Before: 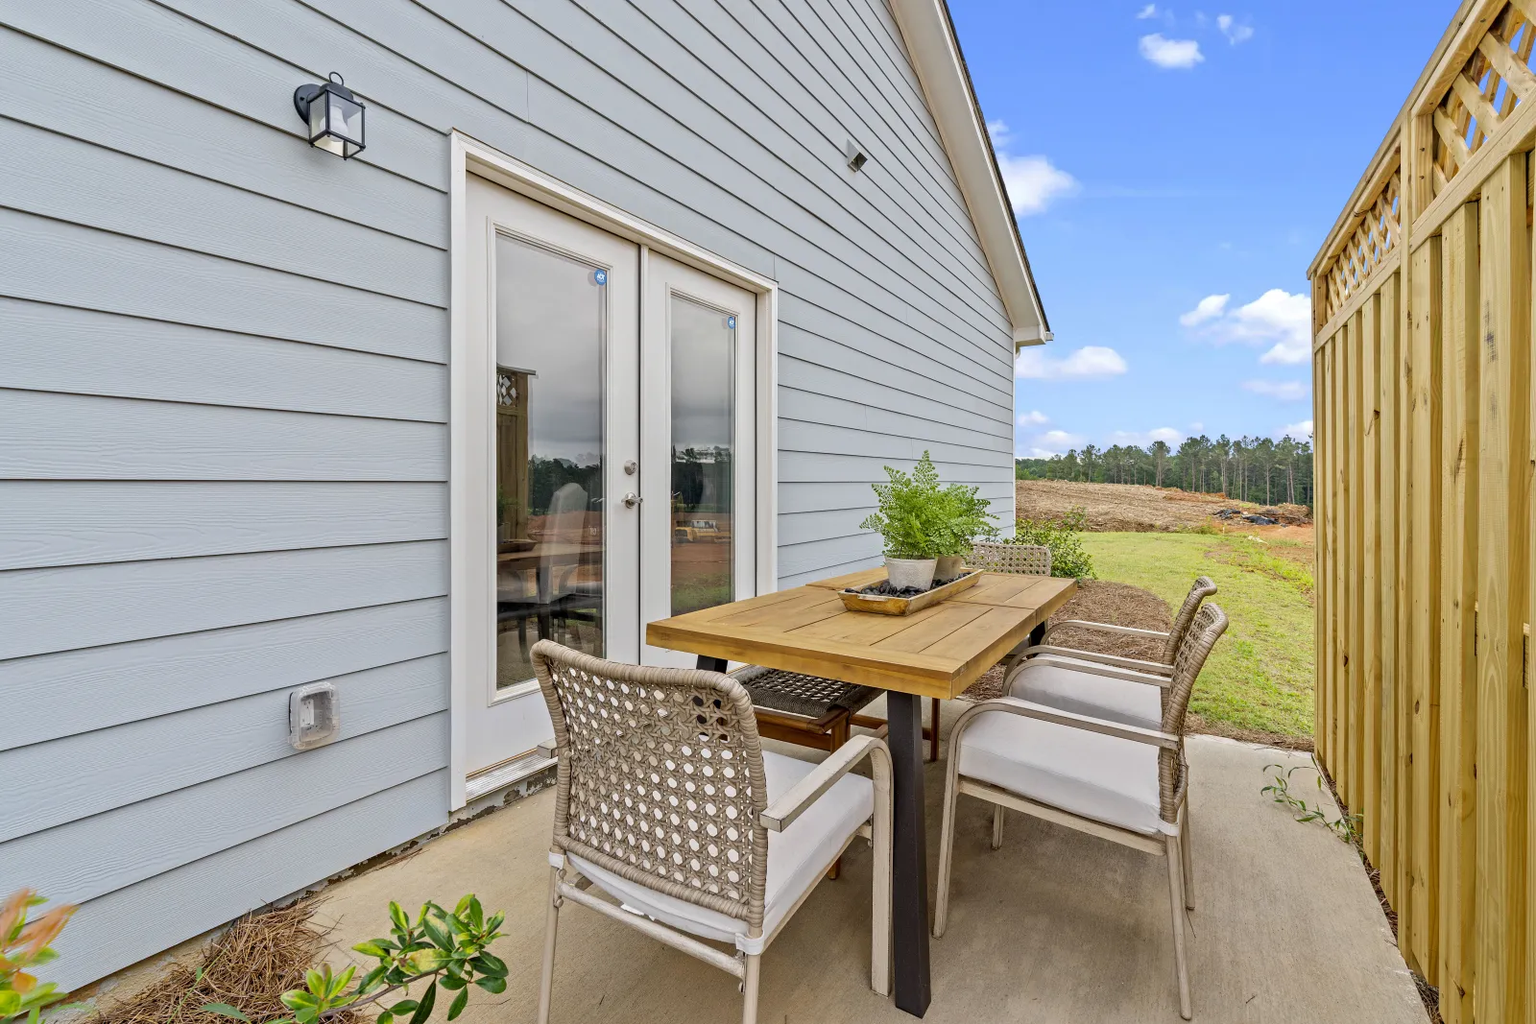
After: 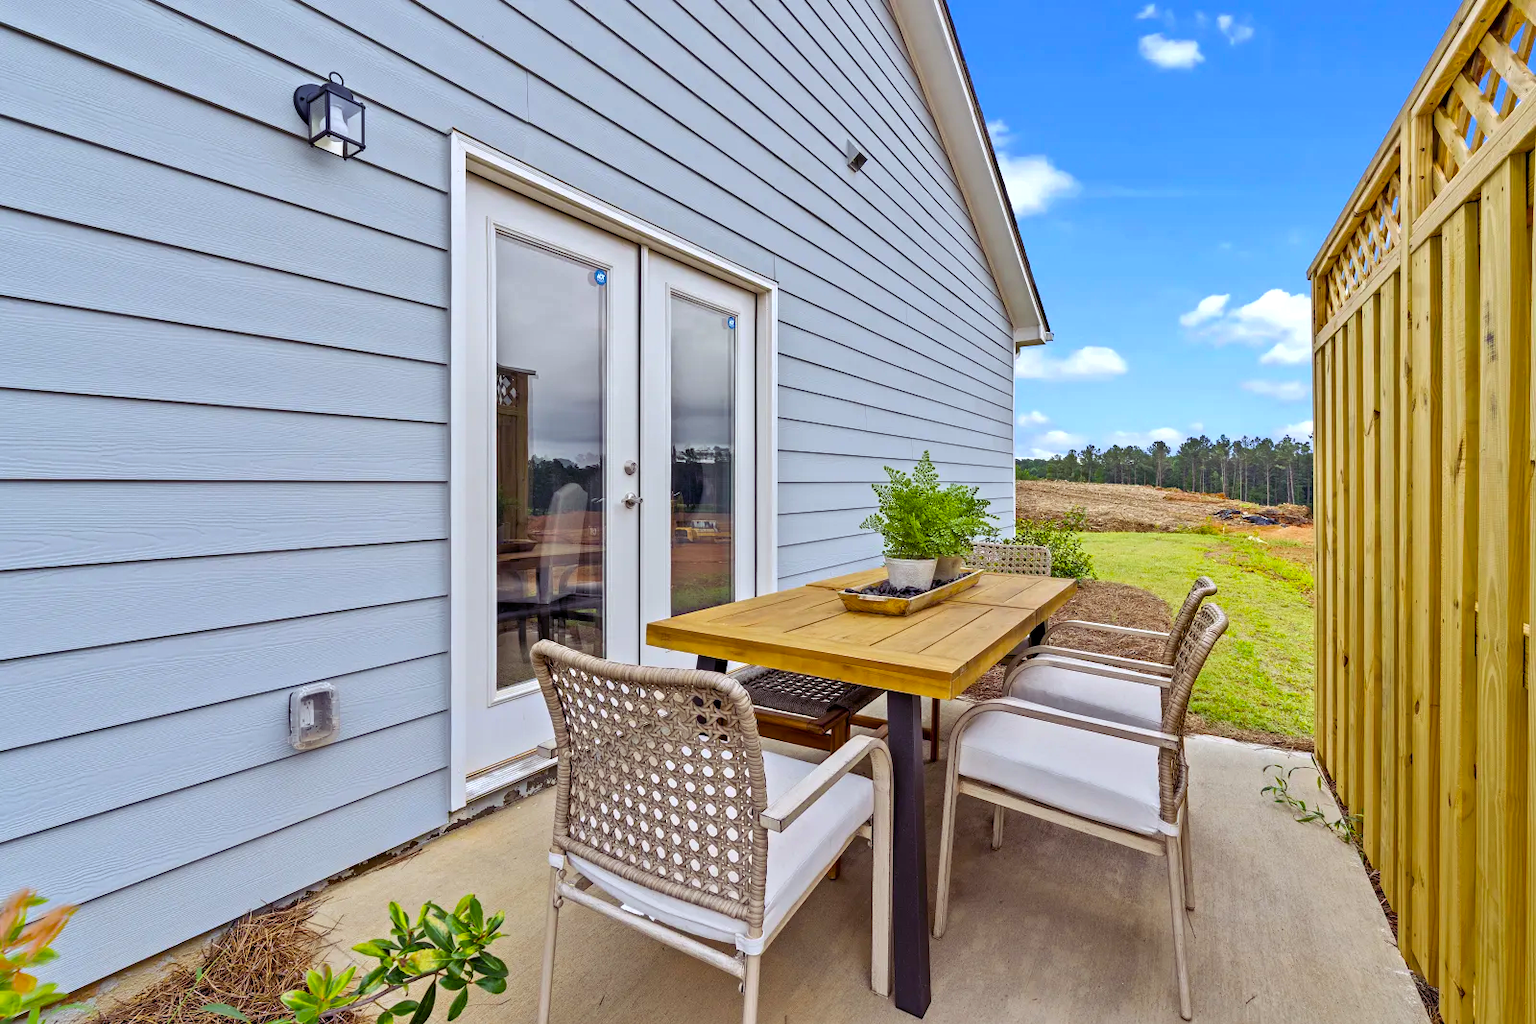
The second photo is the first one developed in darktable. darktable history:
shadows and highlights: highlights color adjustment 41.98%, low approximation 0.01, soften with gaussian
color balance rgb: shadows lift › luminance -22.013%, shadows lift › chroma 9.103%, shadows lift › hue 282.38°, highlights gain › luminance 16.278%, highlights gain › chroma 2.905%, highlights gain › hue 259.87°, perceptual saturation grading › global saturation 34.164%, perceptual brilliance grading › global brilliance 2.882%, perceptual brilliance grading › highlights -2.948%, perceptual brilliance grading › shadows 3.767%
